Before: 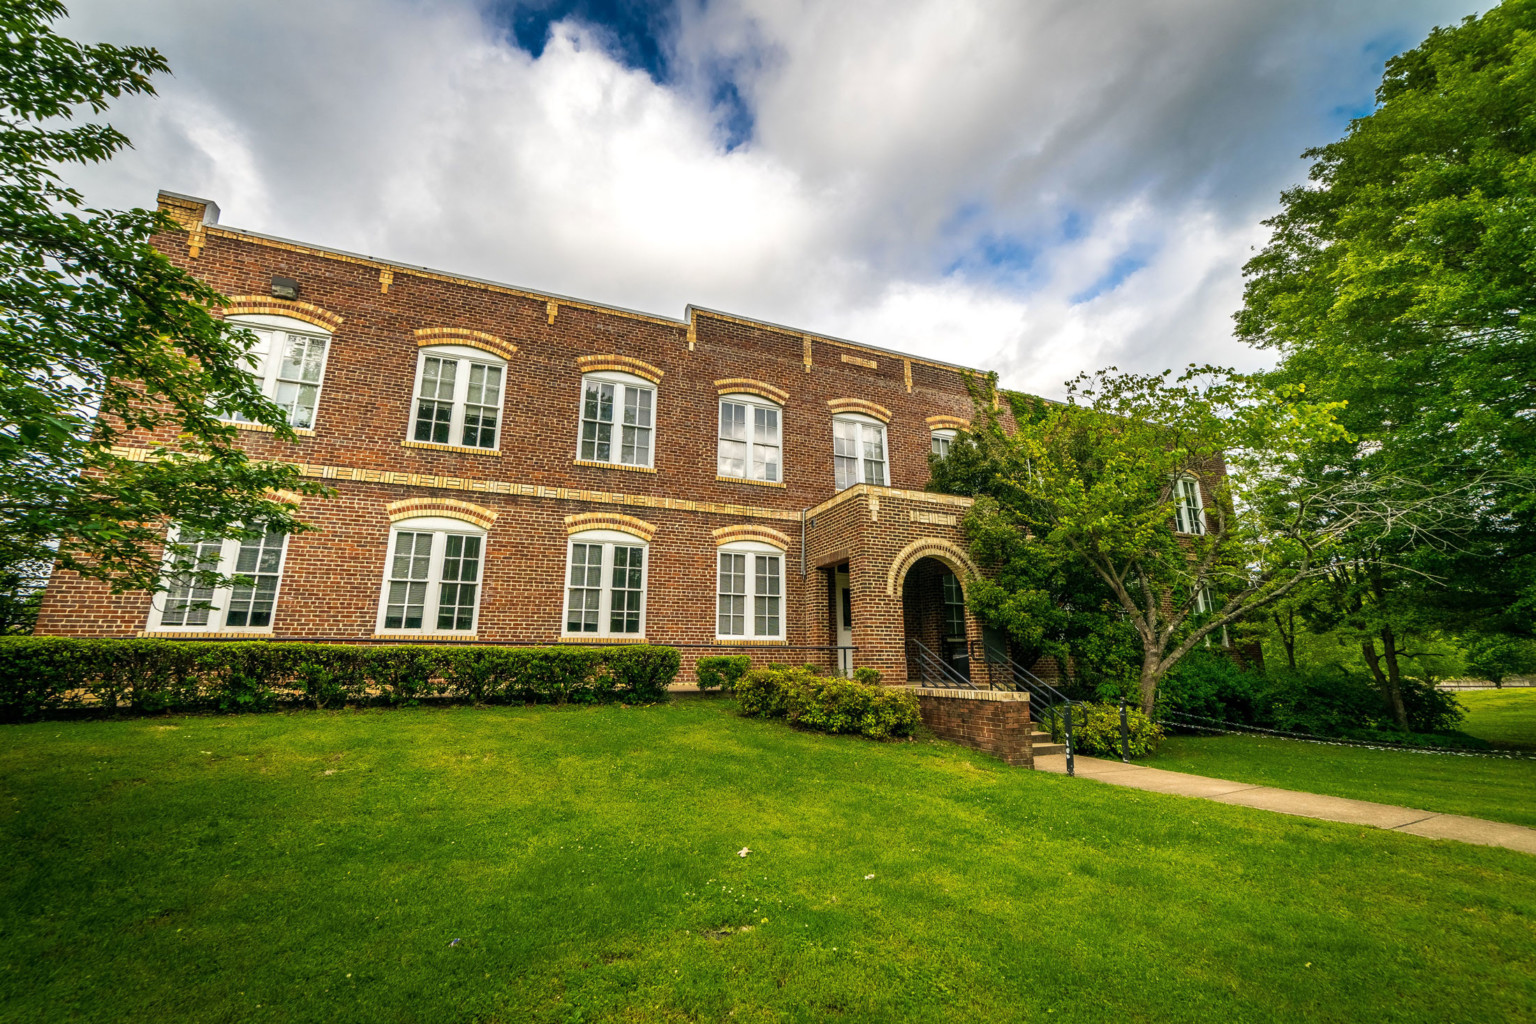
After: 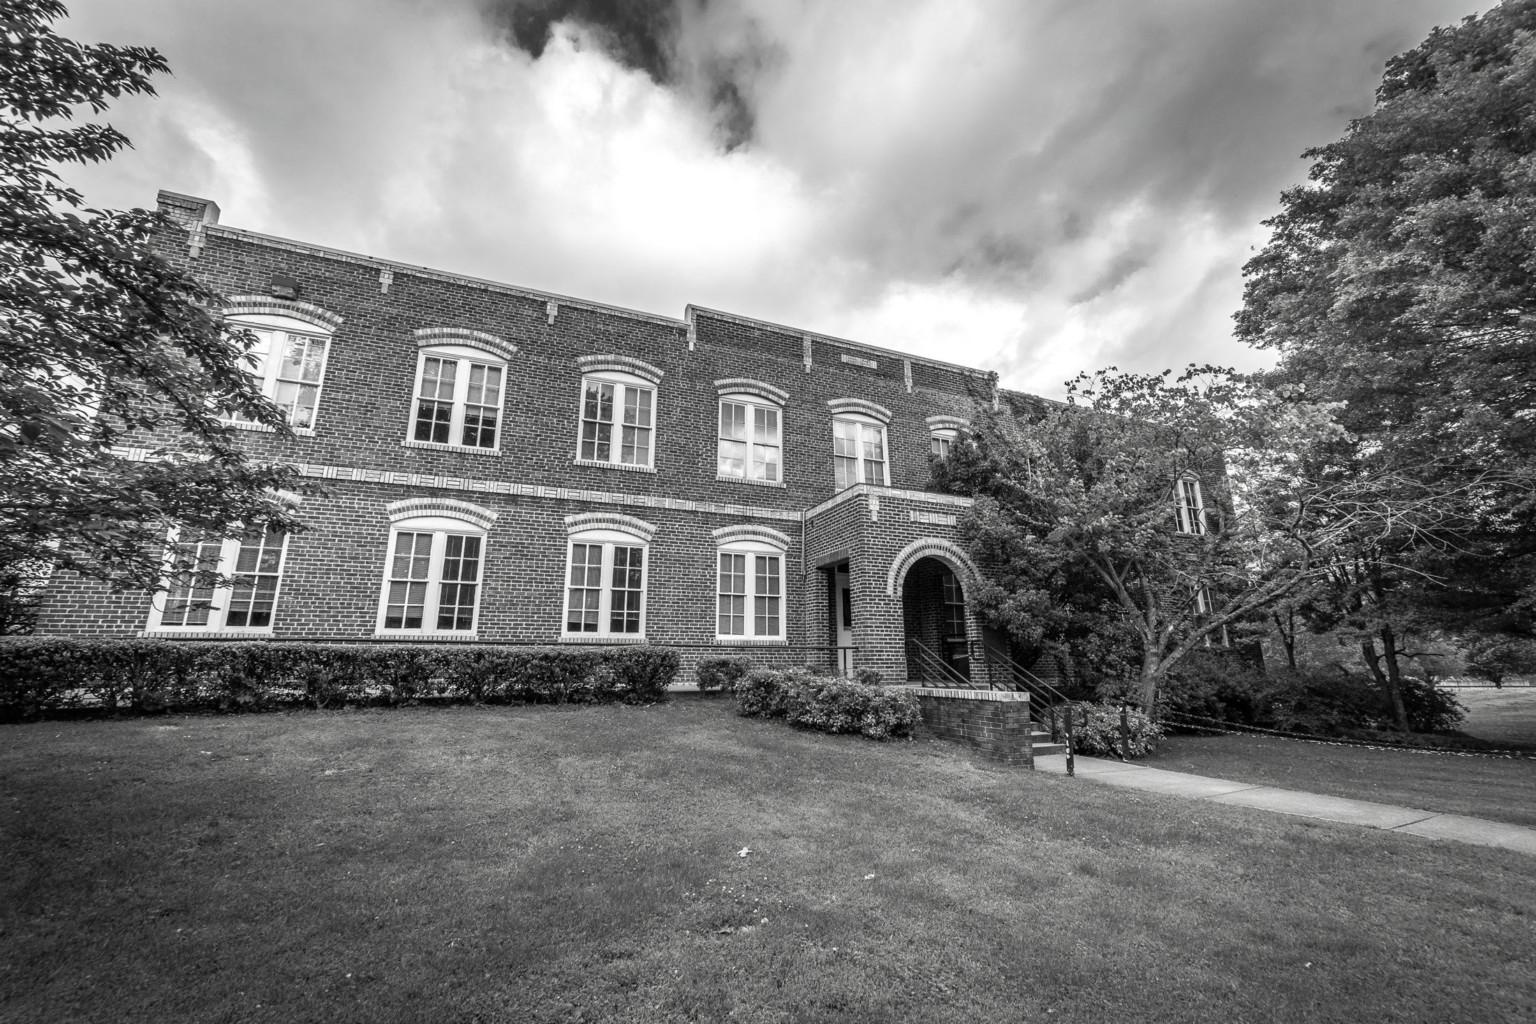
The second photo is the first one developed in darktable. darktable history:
contrast brightness saturation: saturation -0.992
